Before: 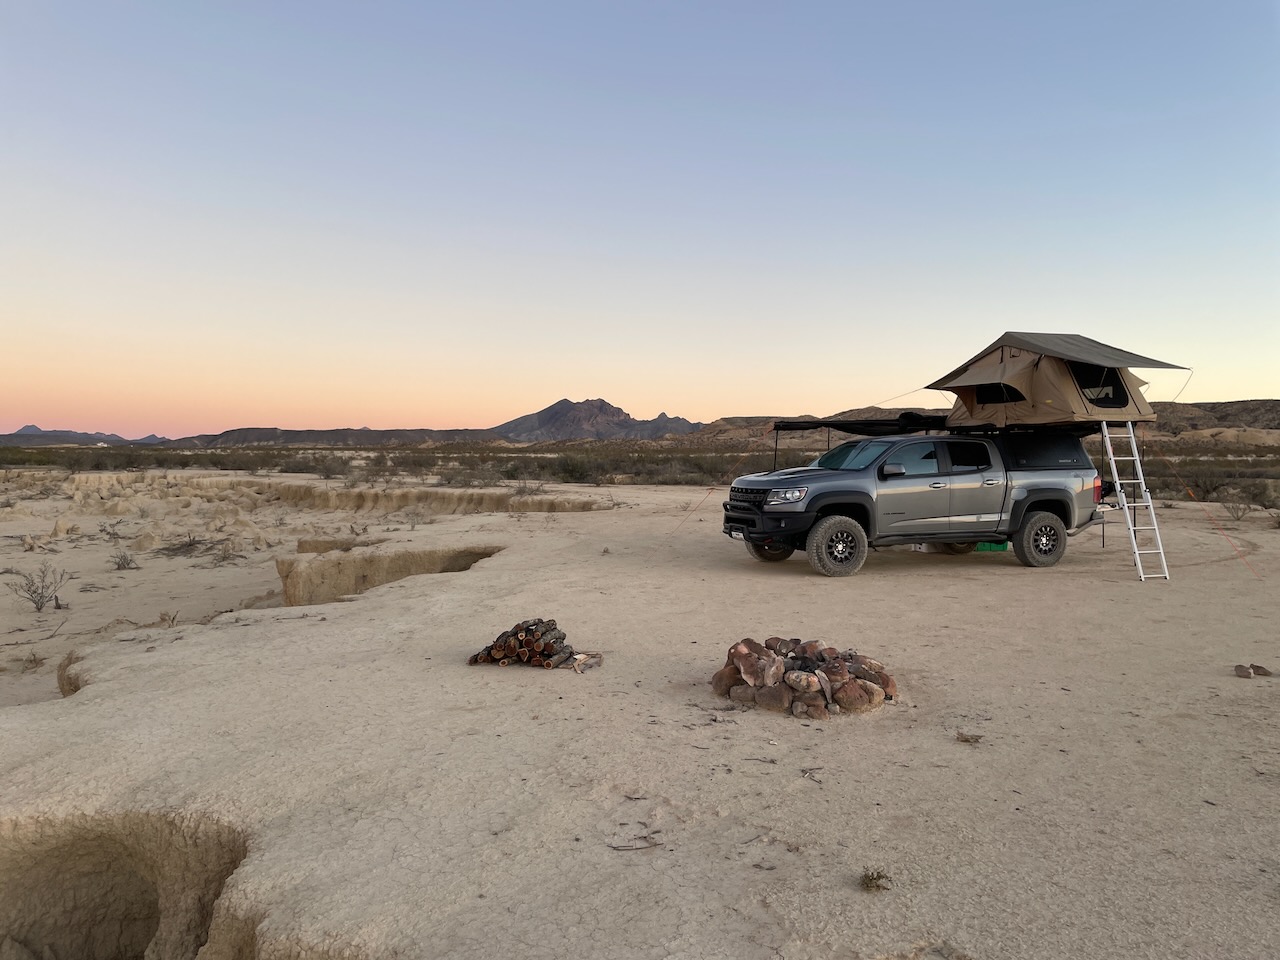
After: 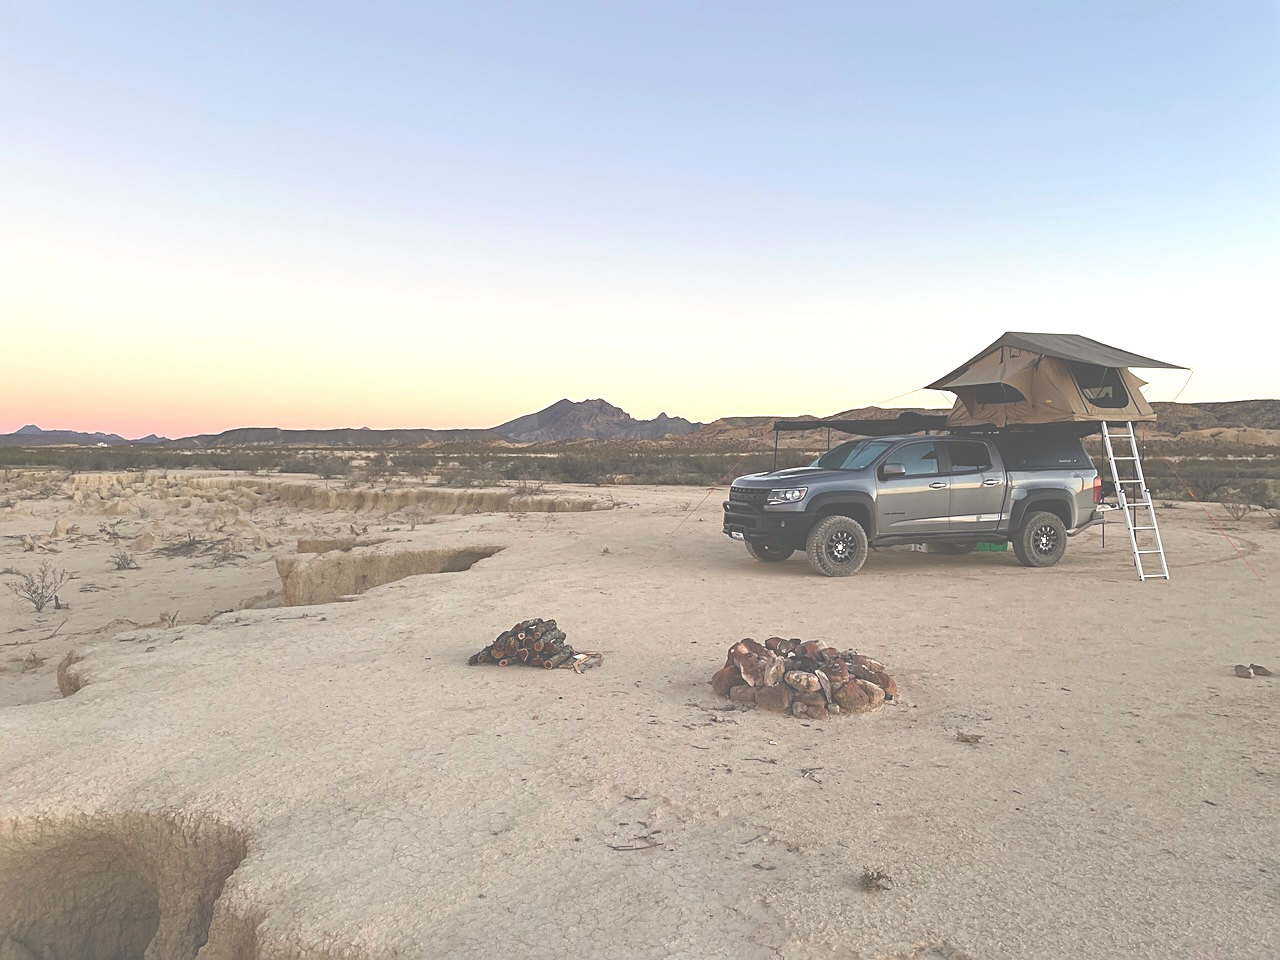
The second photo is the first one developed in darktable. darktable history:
sharpen: on, module defaults
exposure: black level correction -0.07, exposure 0.502 EV, compensate highlight preservation false
color balance rgb: perceptual saturation grading › global saturation 20.523%, perceptual saturation grading › highlights -19.71%, perceptual saturation grading › shadows 29.485%
